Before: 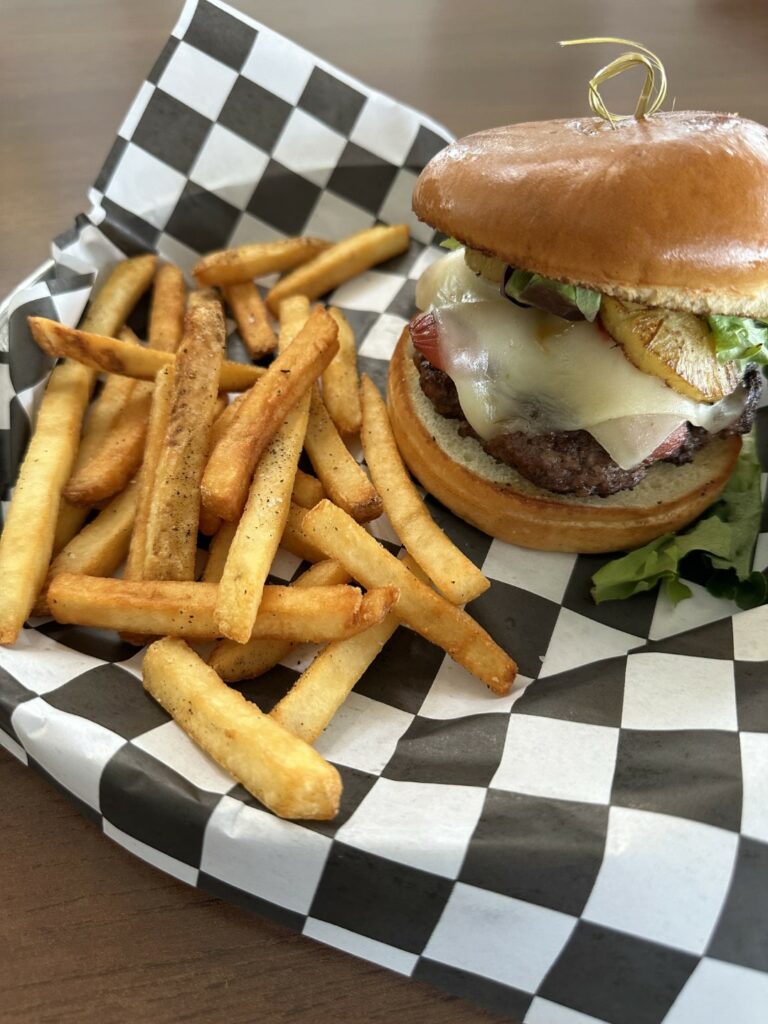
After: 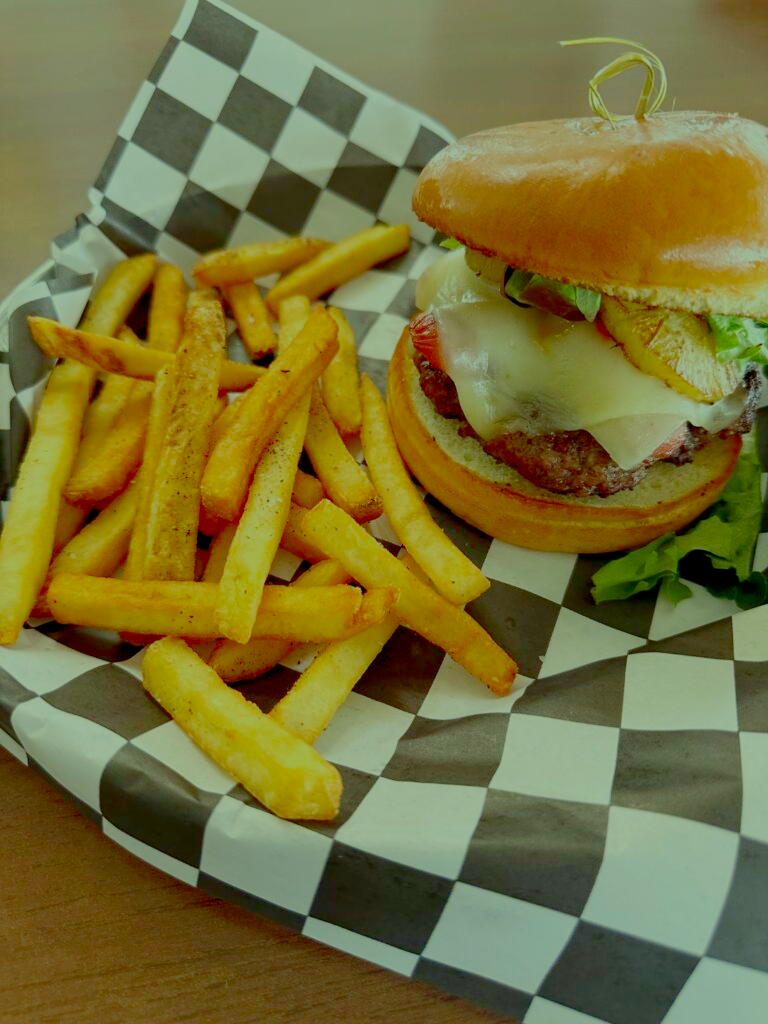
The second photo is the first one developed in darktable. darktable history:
contrast brightness saturation: contrast 0.15, brightness -0.01, saturation 0.1
filmic rgb: white relative exposure 8 EV, threshold 3 EV, structure ↔ texture 100%, target black luminance 0%, hardness 2.44, latitude 76.53%, contrast 0.562, shadows ↔ highlights balance 0%, preserve chrominance no, color science v4 (2020), iterations of high-quality reconstruction 10, type of noise poissonian, enable highlight reconstruction true
color correction: highlights a* -10.77, highlights b* 9.8, saturation 1.72
